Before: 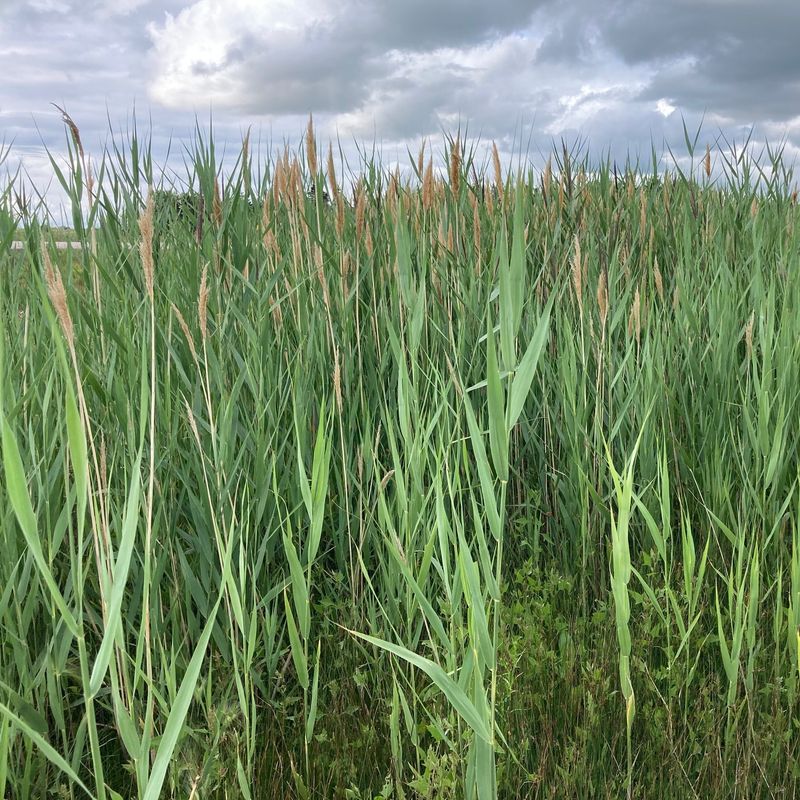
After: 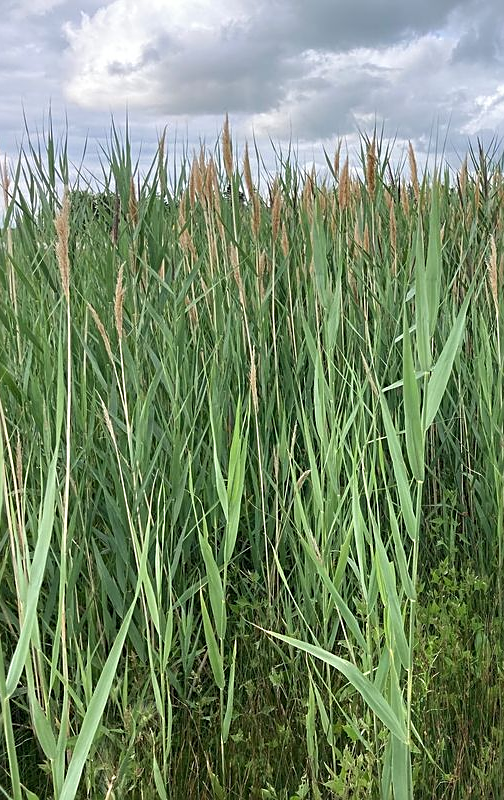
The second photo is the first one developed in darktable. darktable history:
sharpen: on, module defaults
crop: left 10.604%, right 26.378%
